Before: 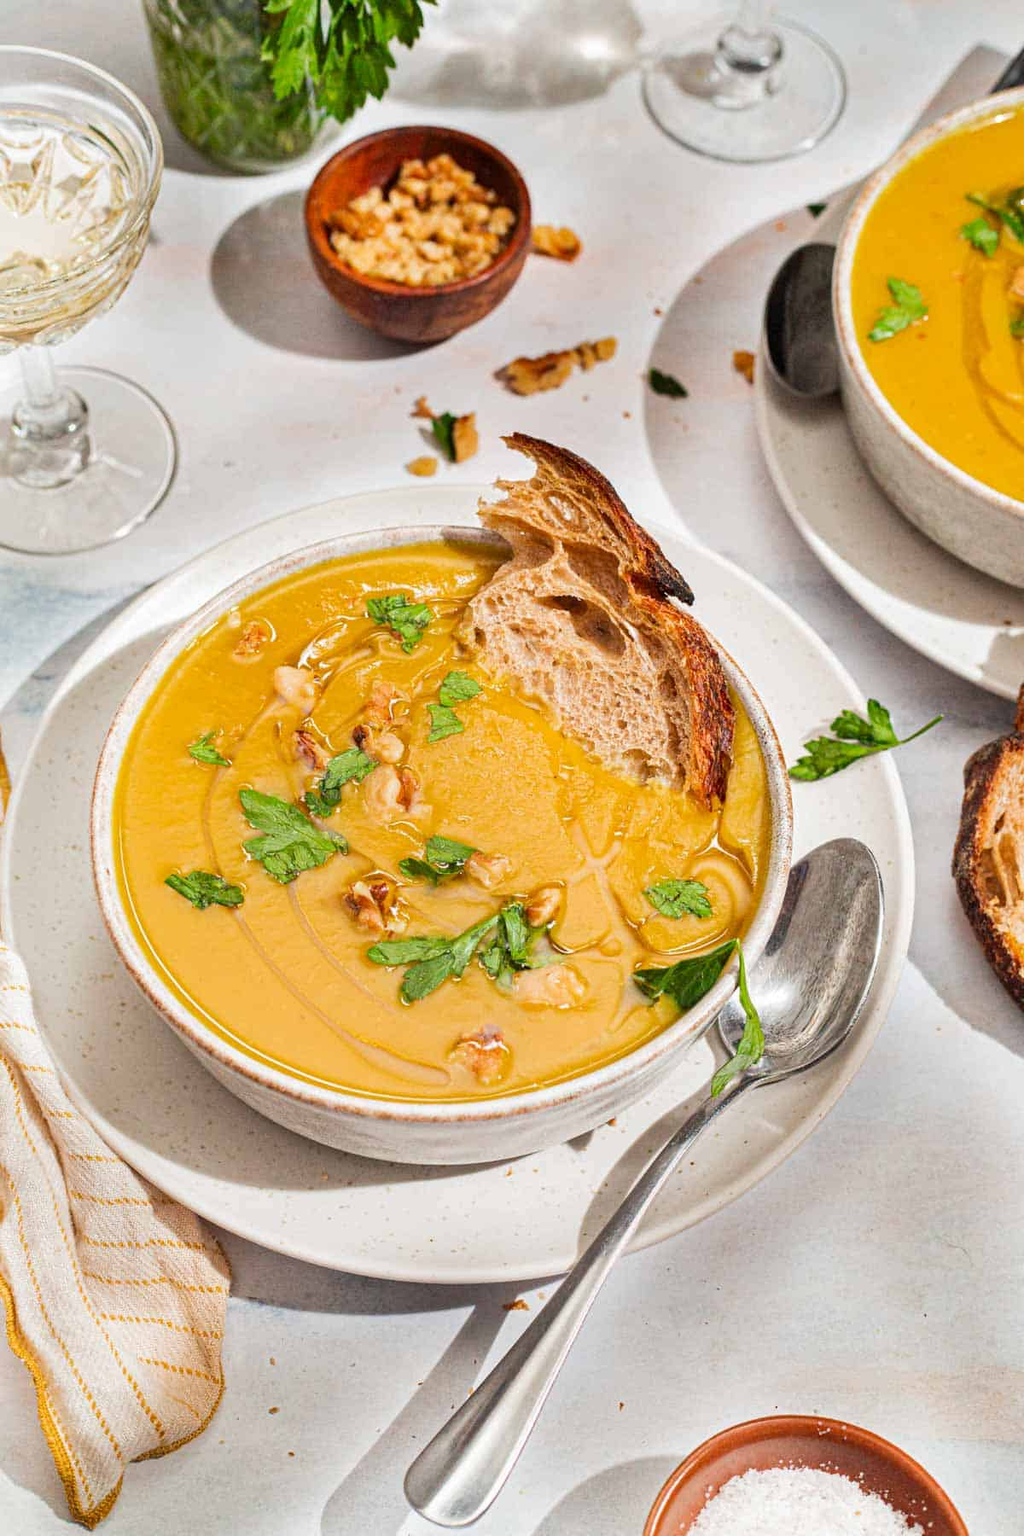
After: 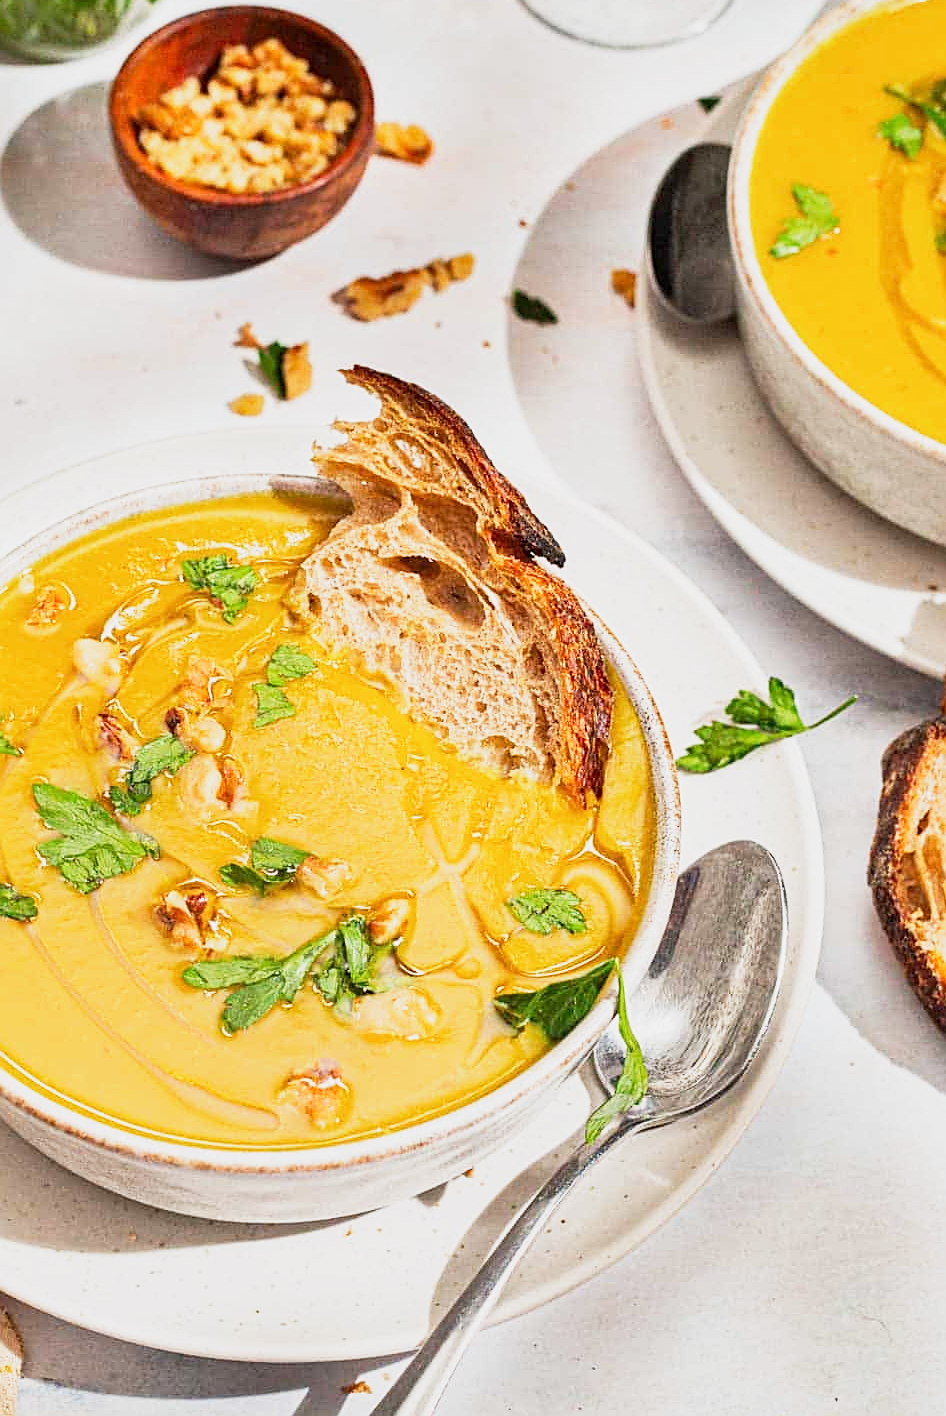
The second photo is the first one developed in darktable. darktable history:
sharpen: on, module defaults
crop and rotate: left 20.74%, top 7.912%, right 0.375%, bottom 13.378%
base curve: curves: ch0 [(0, 0) (0.088, 0.125) (0.176, 0.251) (0.354, 0.501) (0.613, 0.749) (1, 0.877)], preserve colors none
